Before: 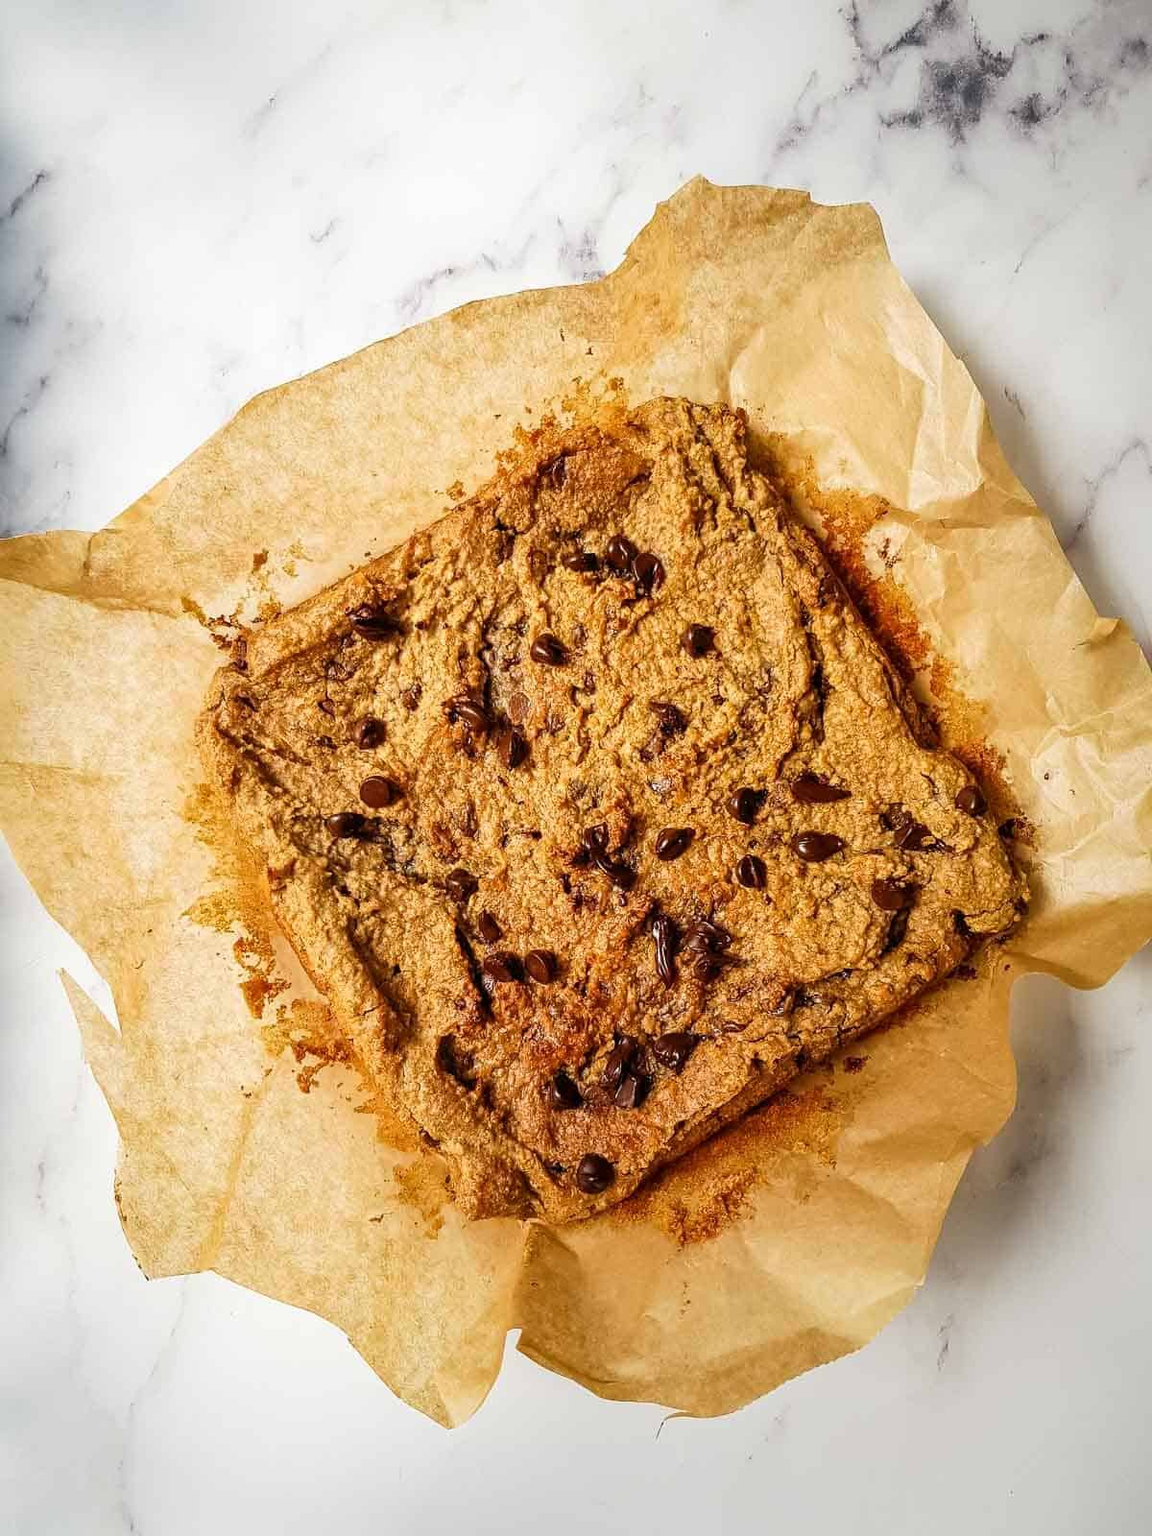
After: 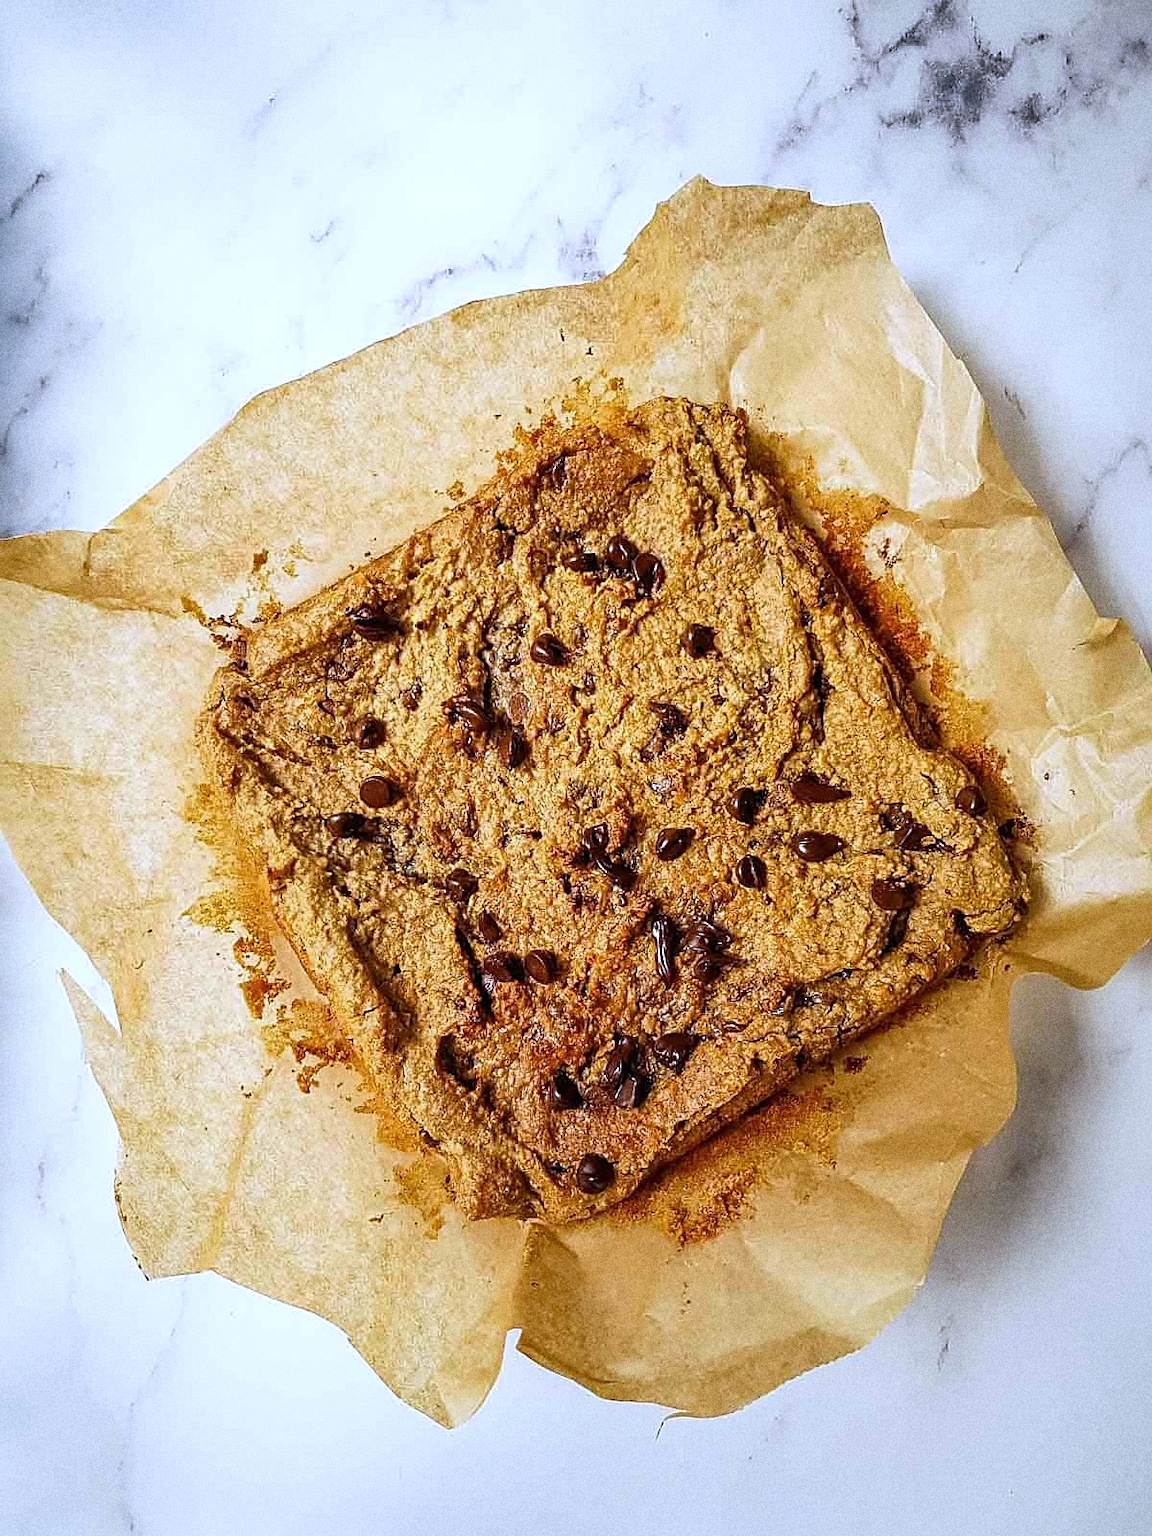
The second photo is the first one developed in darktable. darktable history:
sharpen: on, module defaults
white balance: red 0.948, green 1.02, blue 1.176
grain: coarseness 11.82 ISO, strength 36.67%, mid-tones bias 74.17%
